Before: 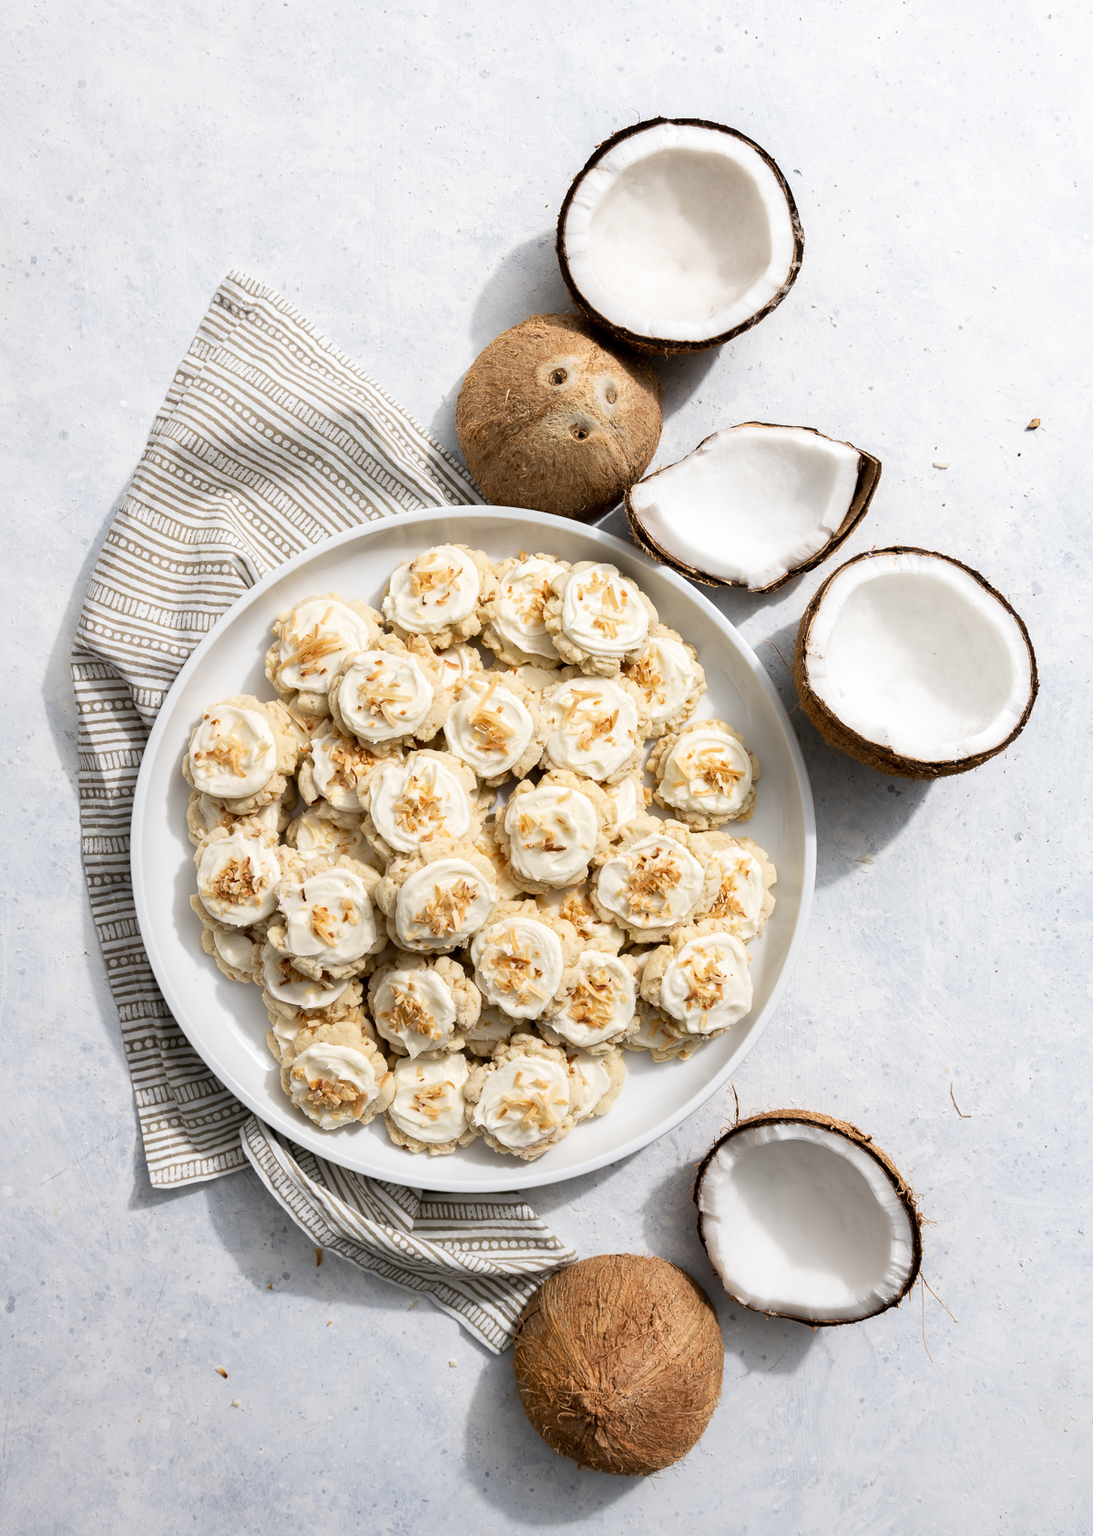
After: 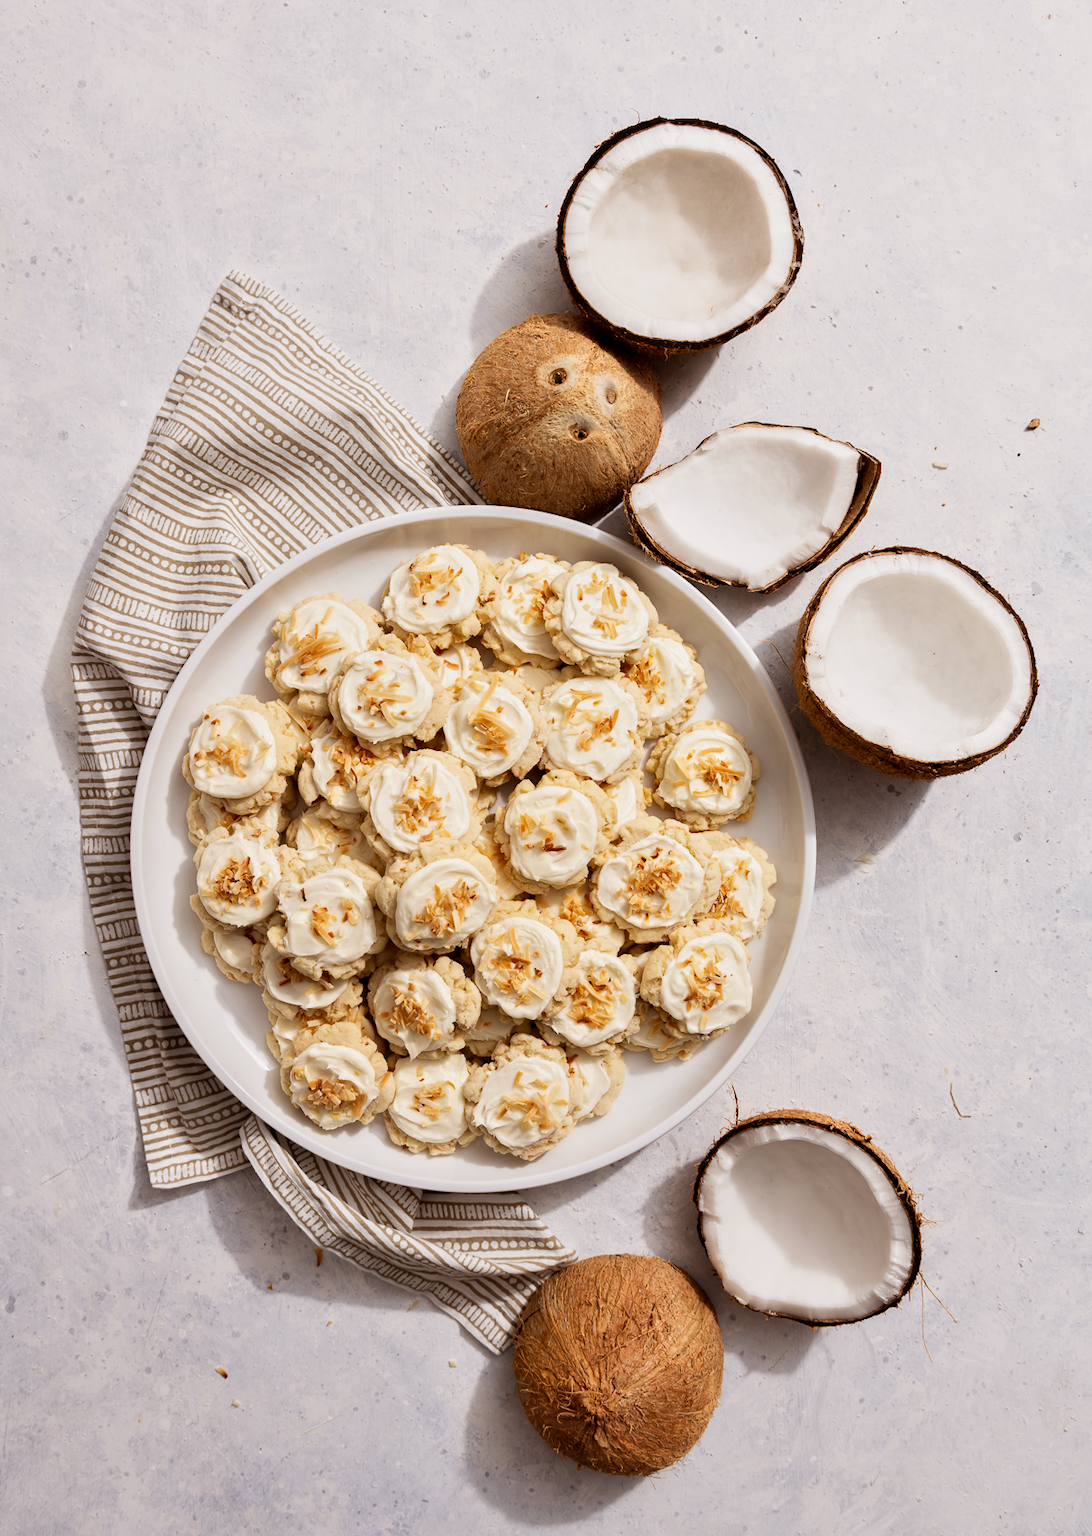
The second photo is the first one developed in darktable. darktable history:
rgb levels: mode RGB, independent channels, levels [[0, 0.5, 1], [0, 0.521, 1], [0, 0.536, 1]]
tone equalizer: -8 EV -0.002 EV, -7 EV 0.005 EV, -6 EV -0.009 EV, -5 EV 0.011 EV, -4 EV -0.012 EV, -3 EV 0.007 EV, -2 EV -0.062 EV, -1 EV -0.293 EV, +0 EV -0.582 EV, smoothing diameter 2%, edges refinement/feathering 20, mask exposure compensation -1.57 EV, filter diffusion 5
